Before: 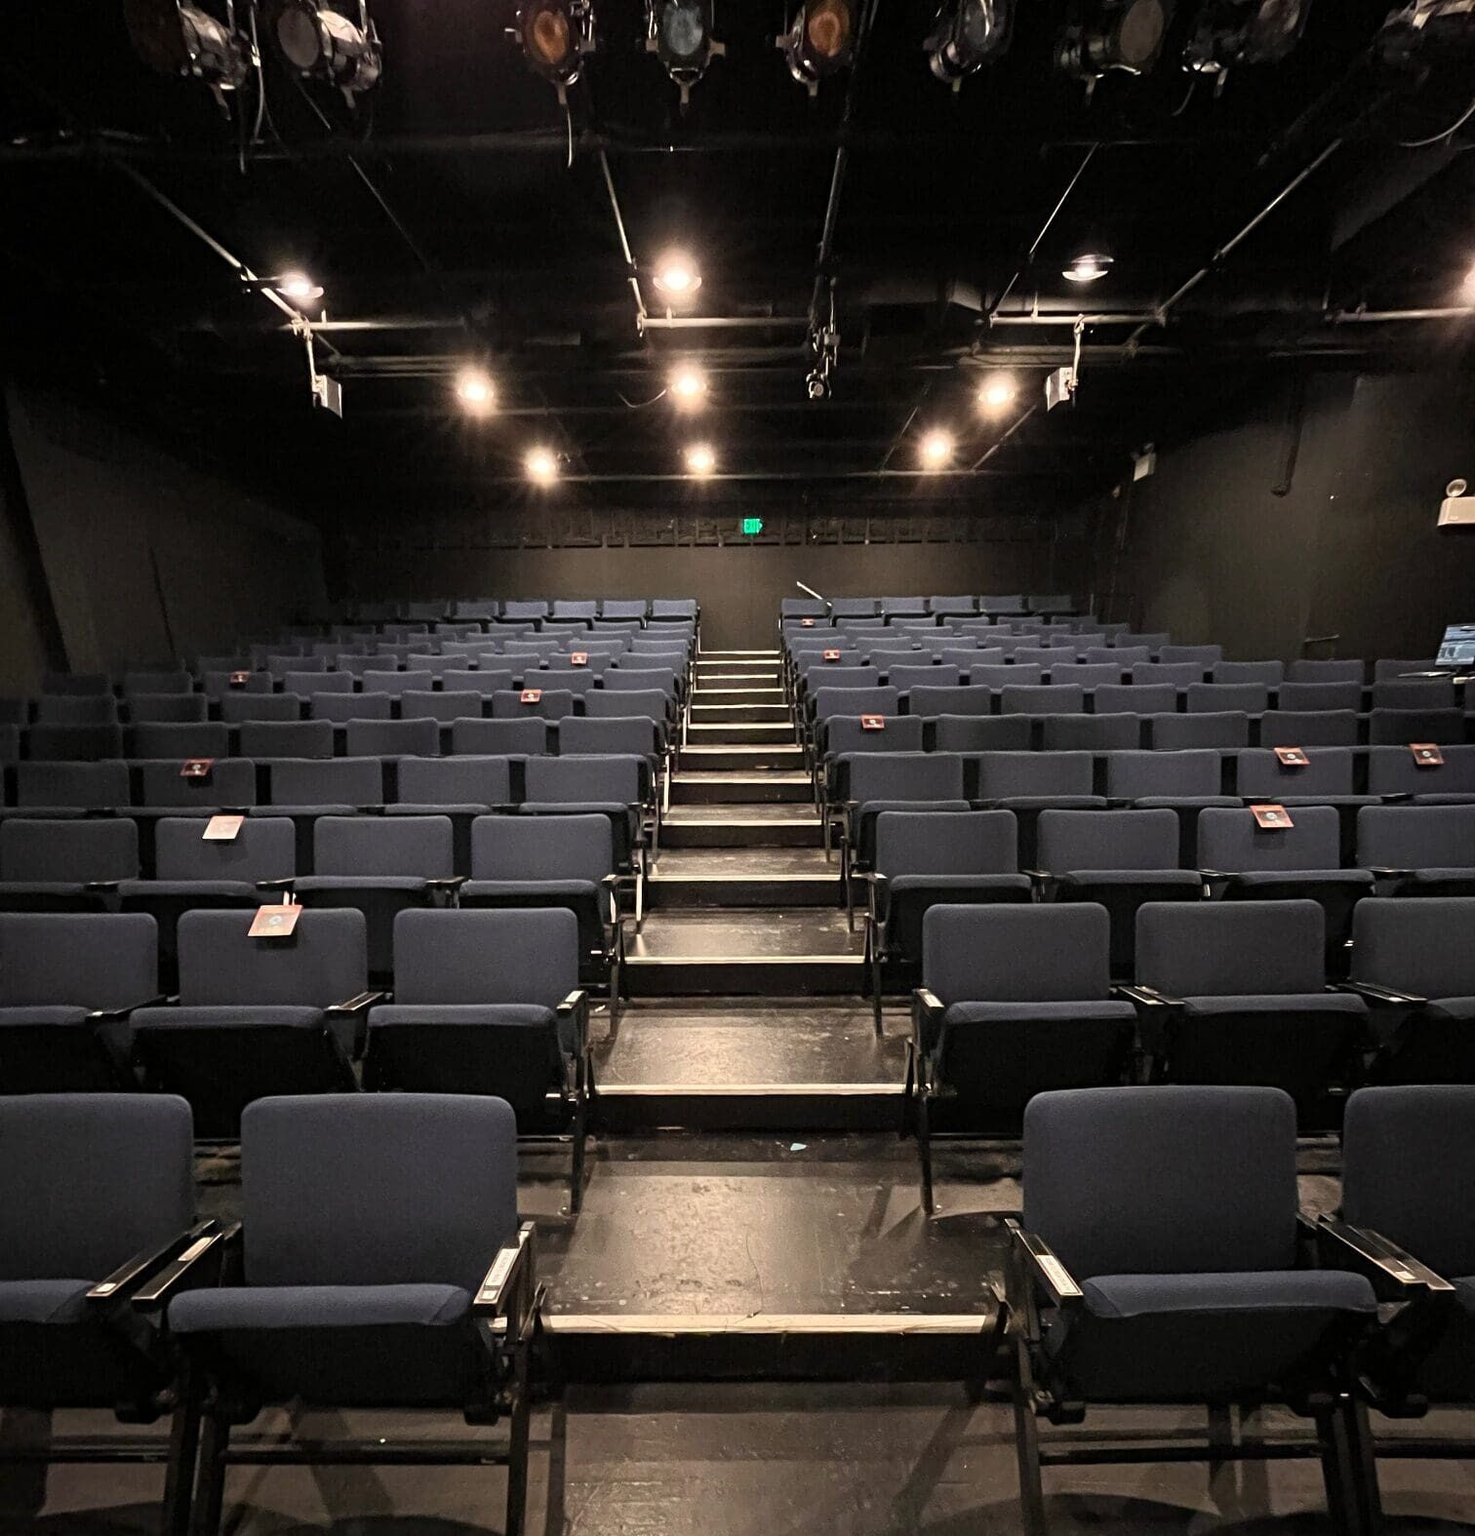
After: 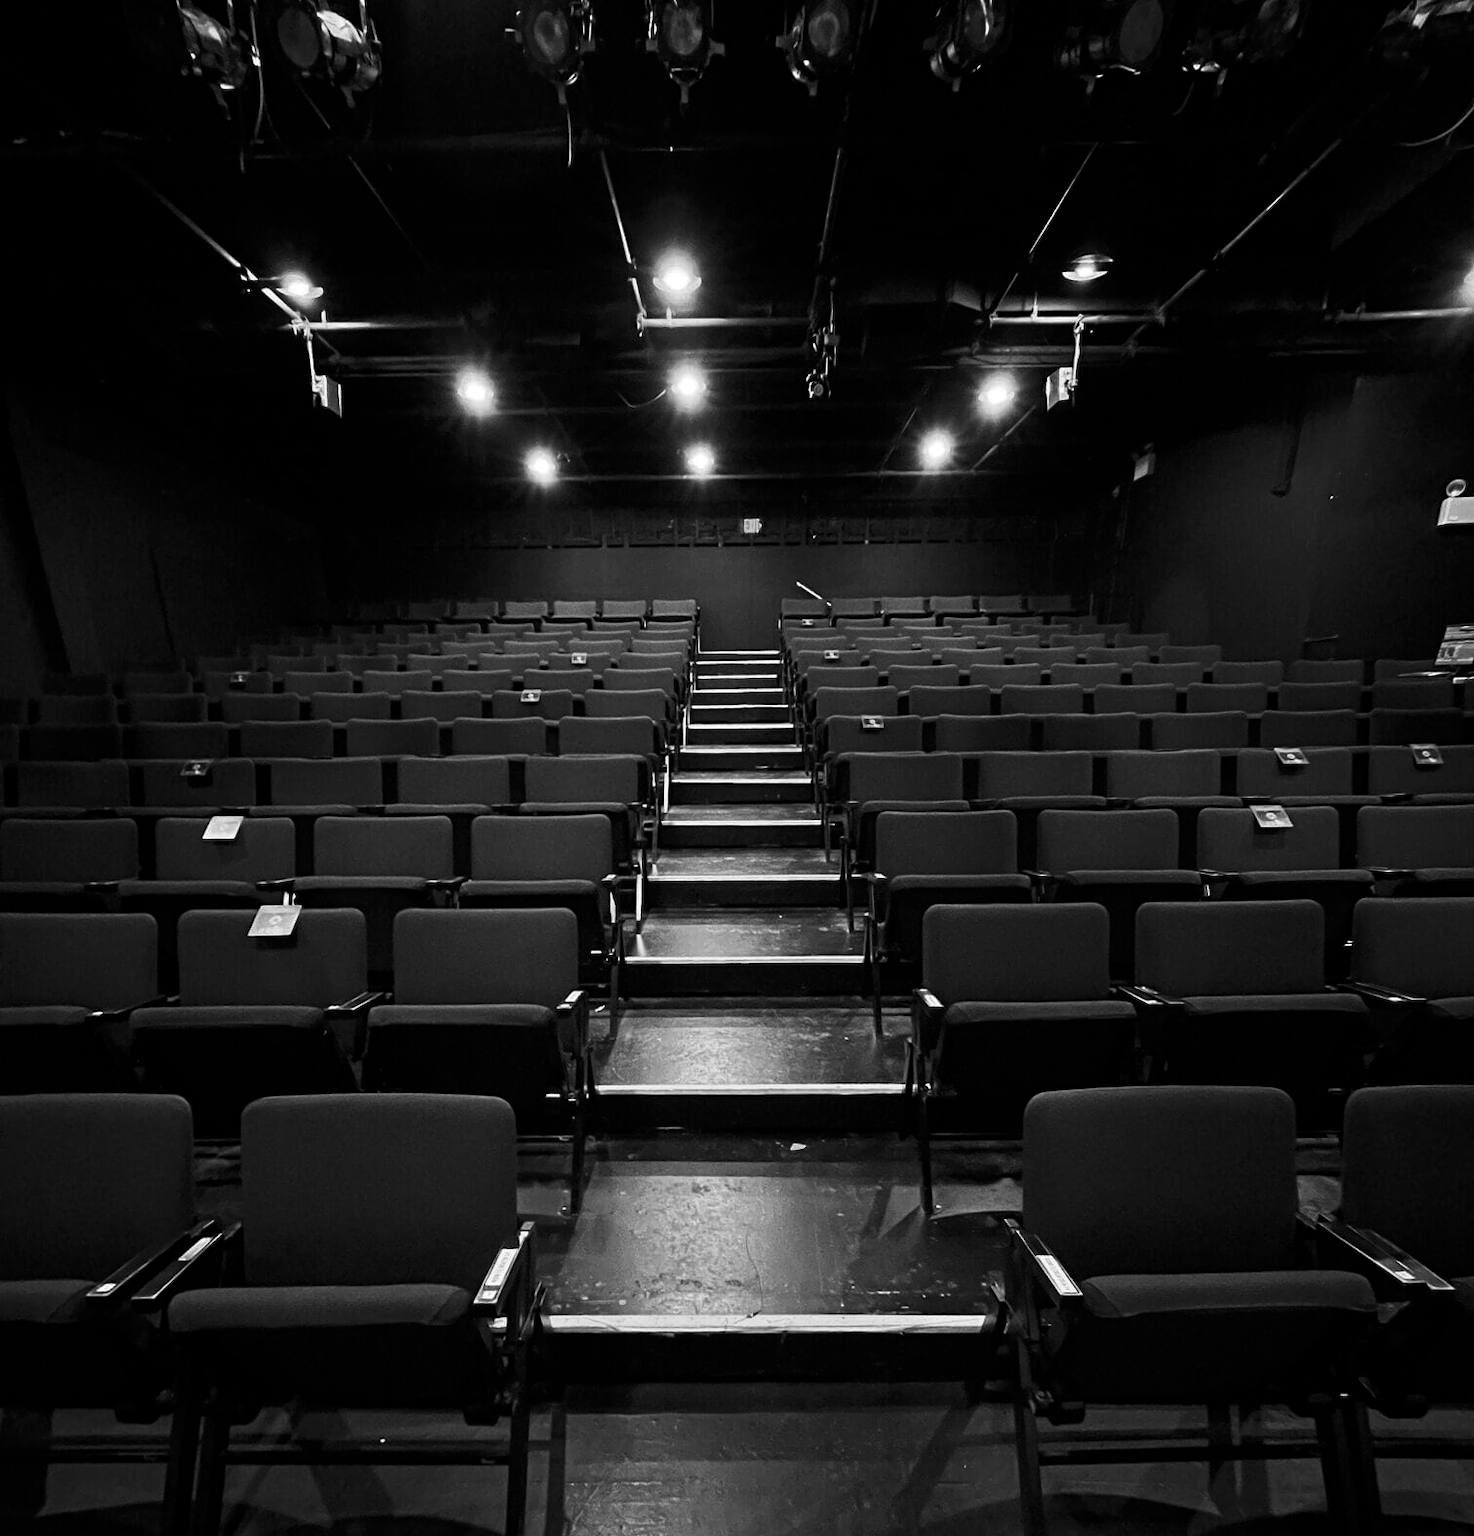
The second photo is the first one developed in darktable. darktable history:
monochrome: a 32, b 64, size 2.3
white balance: red 1.042, blue 1.17
contrast brightness saturation: brightness -0.25, saturation 0.2
